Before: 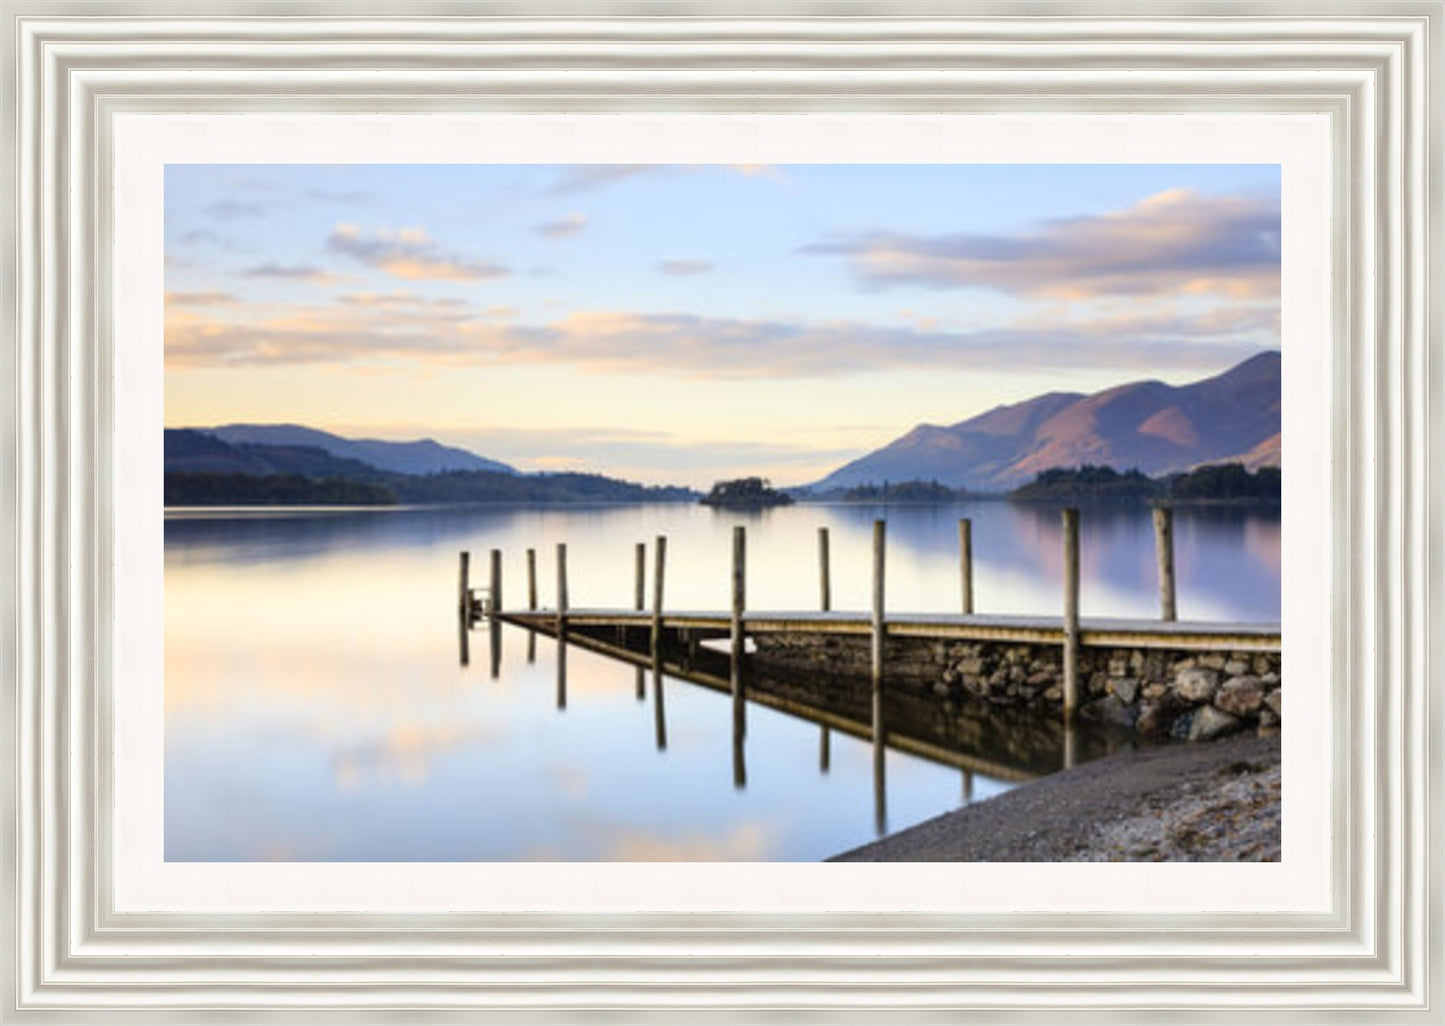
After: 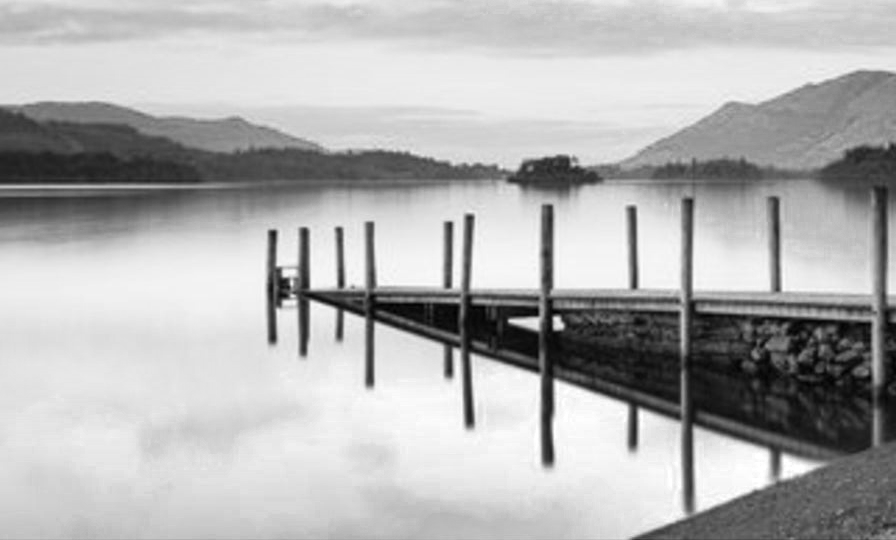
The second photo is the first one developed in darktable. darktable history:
crop: left 13.303%, top 31.391%, right 24.65%, bottom 15.816%
color zones: curves: ch0 [(0, 0.613) (0.01, 0.613) (0.245, 0.448) (0.498, 0.529) (0.642, 0.665) (0.879, 0.777) (0.99, 0.613)]; ch1 [(0, 0) (0.143, 0) (0.286, 0) (0.429, 0) (0.571, 0) (0.714, 0) (0.857, 0)]
shadows and highlights: shadows 37.62, highlights -27.14, highlights color adjustment 0.85%, soften with gaussian
